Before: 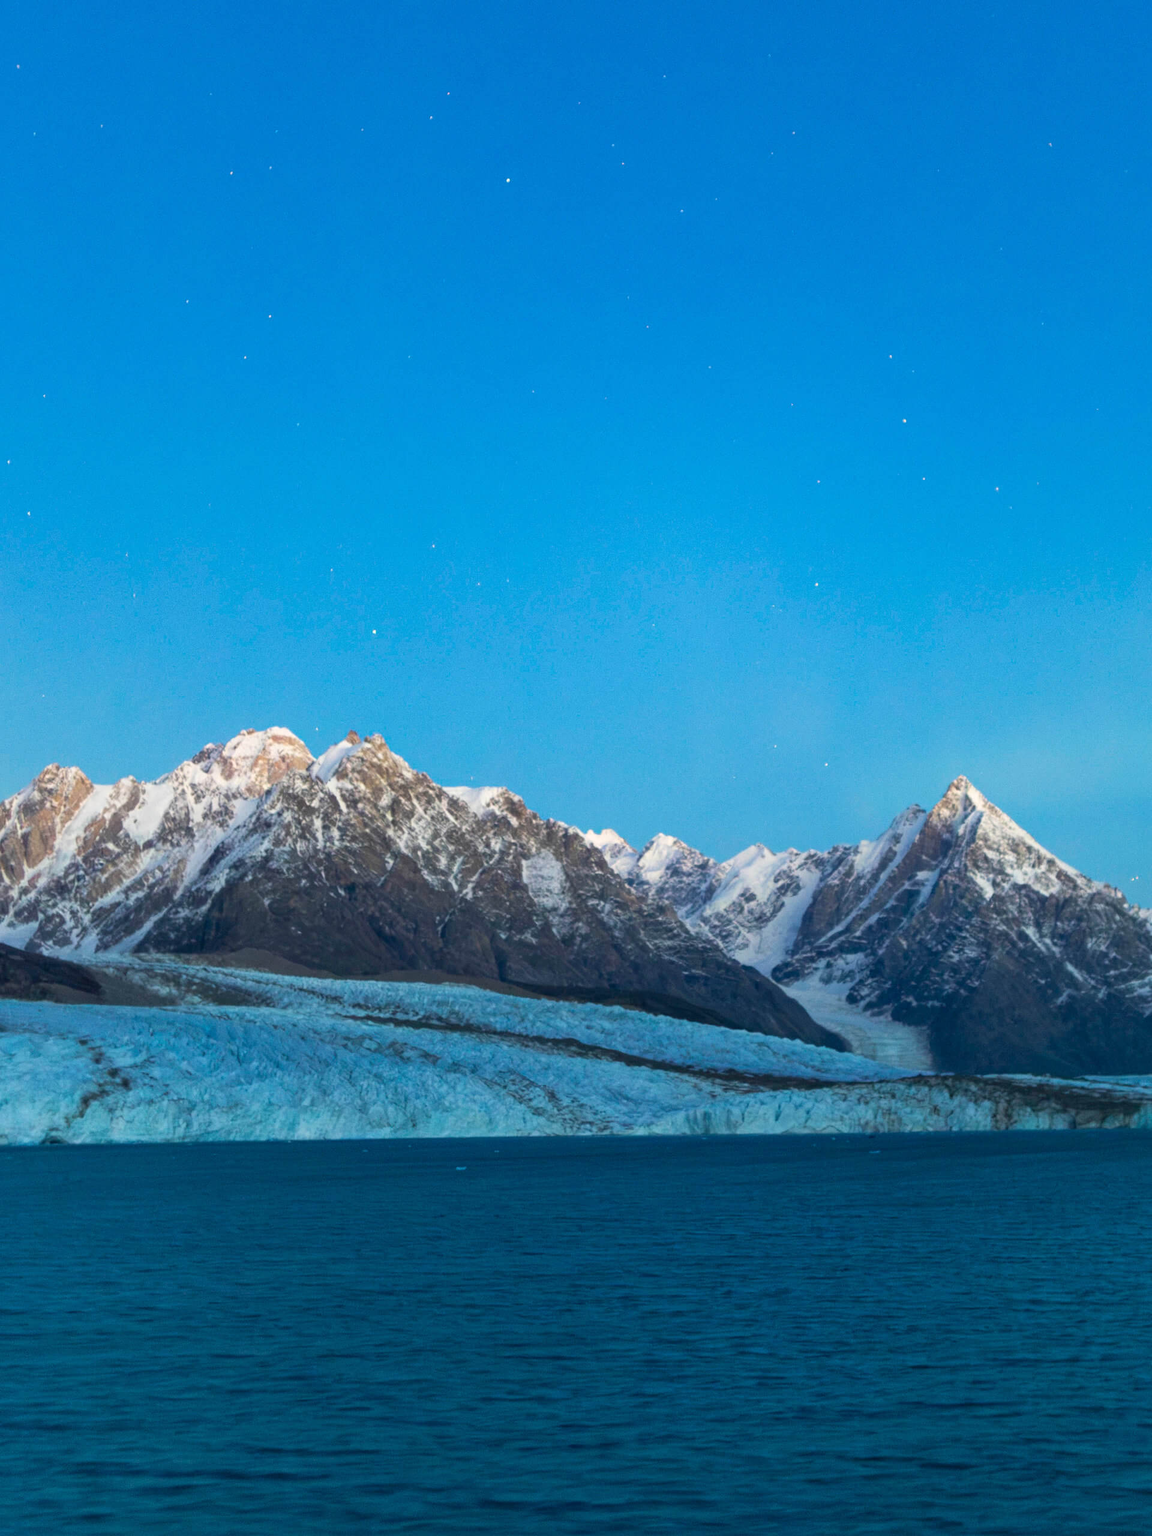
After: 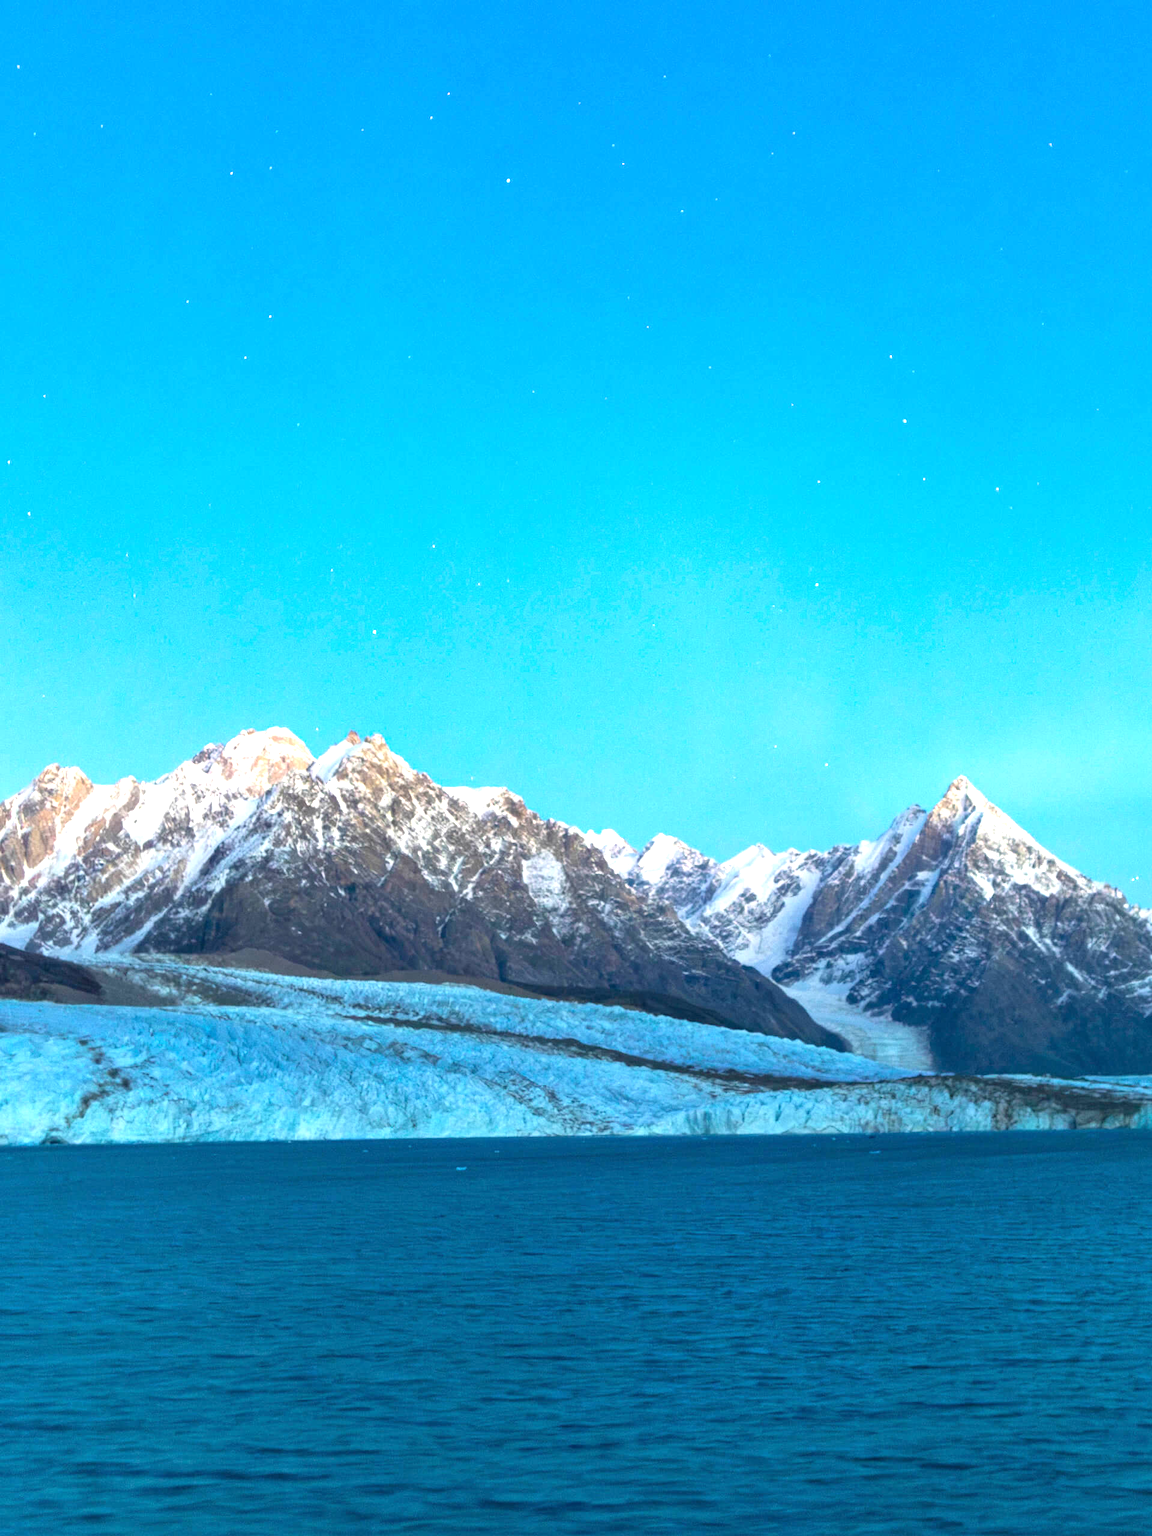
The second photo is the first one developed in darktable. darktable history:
exposure: exposure 1.092 EV, compensate exposure bias true, compensate highlight preservation false
